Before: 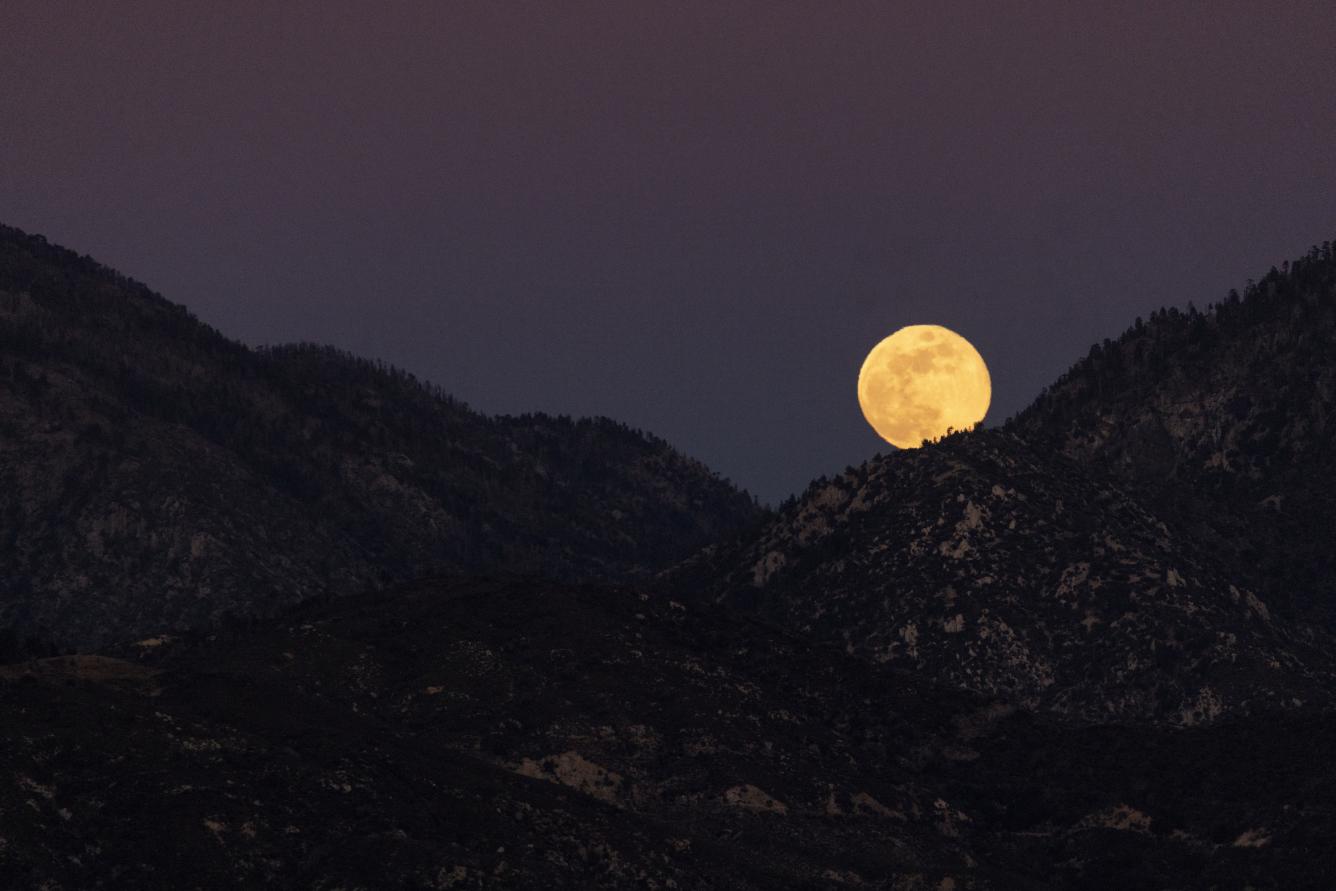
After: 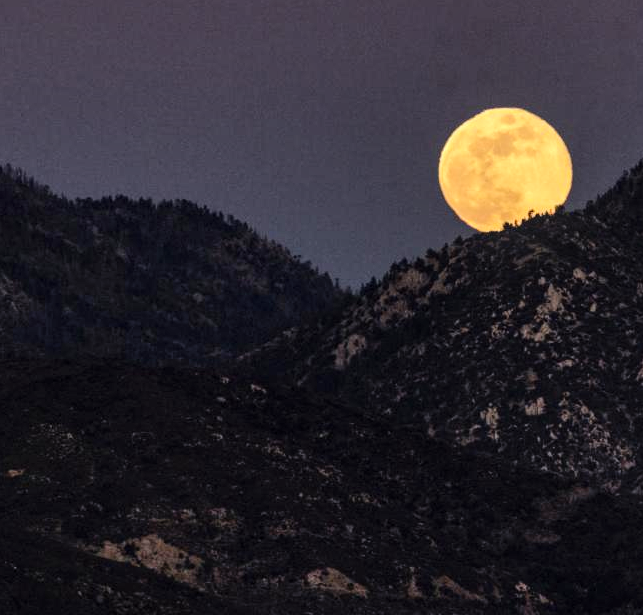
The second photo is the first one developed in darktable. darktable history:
shadows and highlights: highlights color adjustment 73.44%, low approximation 0.01, soften with gaussian
crop: left 31.381%, top 24.431%, right 20.418%, bottom 6.346%
tone equalizer: -8 EV -0.447 EV, -7 EV -0.402 EV, -6 EV -0.336 EV, -5 EV -0.201 EV, -3 EV 0.201 EV, -2 EV 0.305 EV, -1 EV 0.364 EV, +0 EV 0.41 EV, edges refinement/feathering 500, mask exposure compensation -1.57 EV, preserve details no
local contrast: detail 130%
